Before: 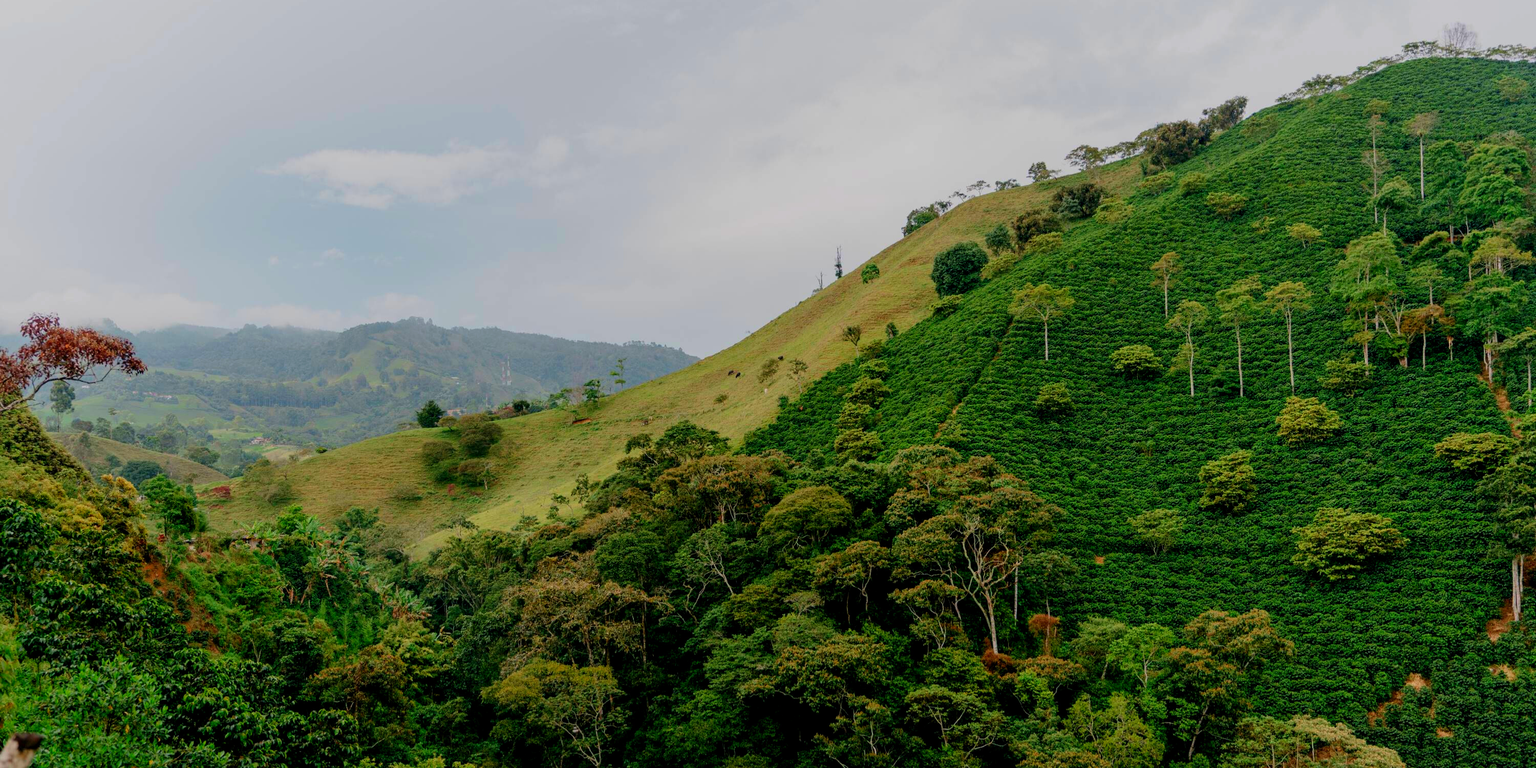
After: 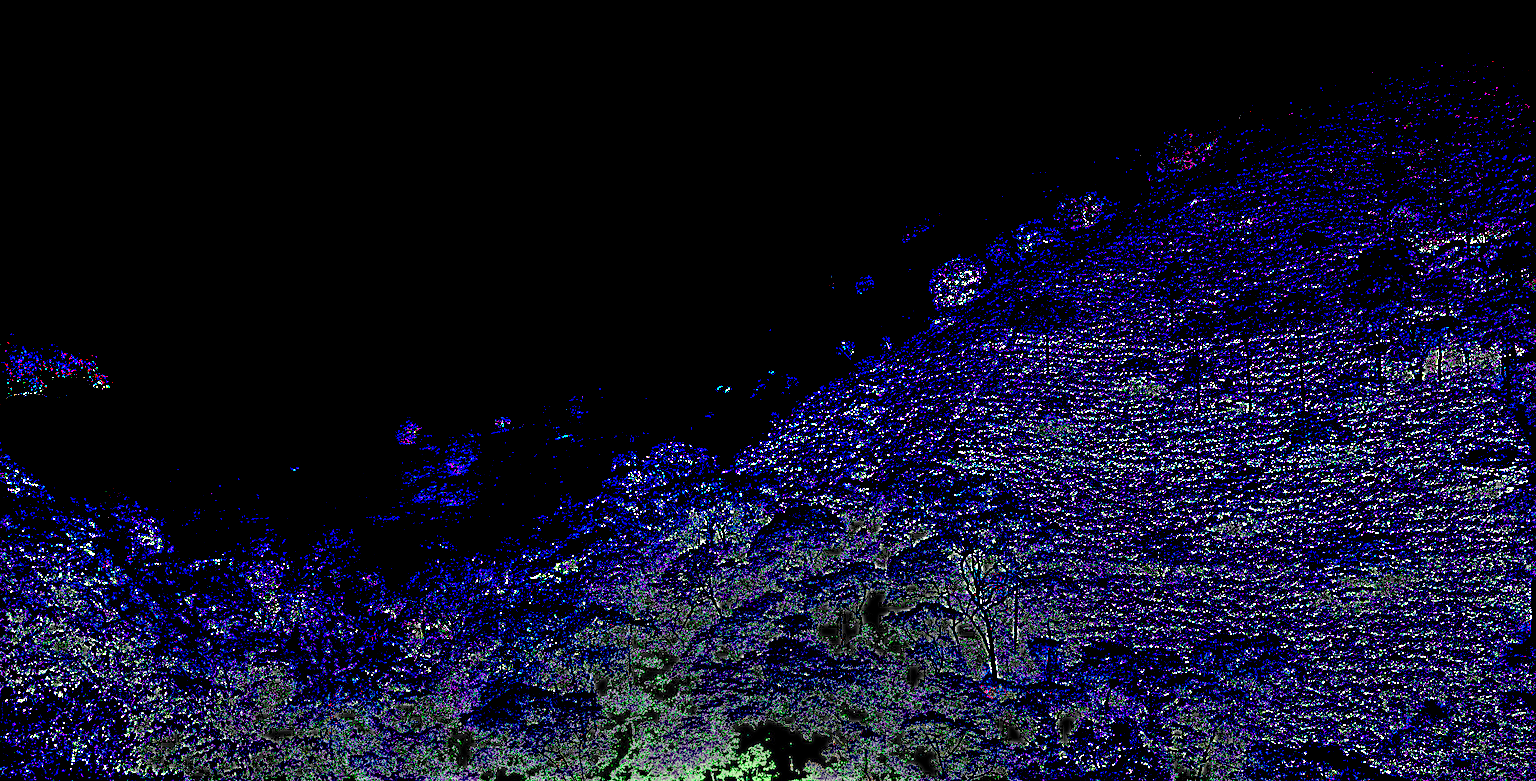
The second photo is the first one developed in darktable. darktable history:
exposure: exposure 7.97 EV, compensate highlight preservation false
sharpen: radius 3.955
shadows and highlights: soften with gaussian
crop and rotate: left 2.483%, right 1.212%, bottom 1.944%
